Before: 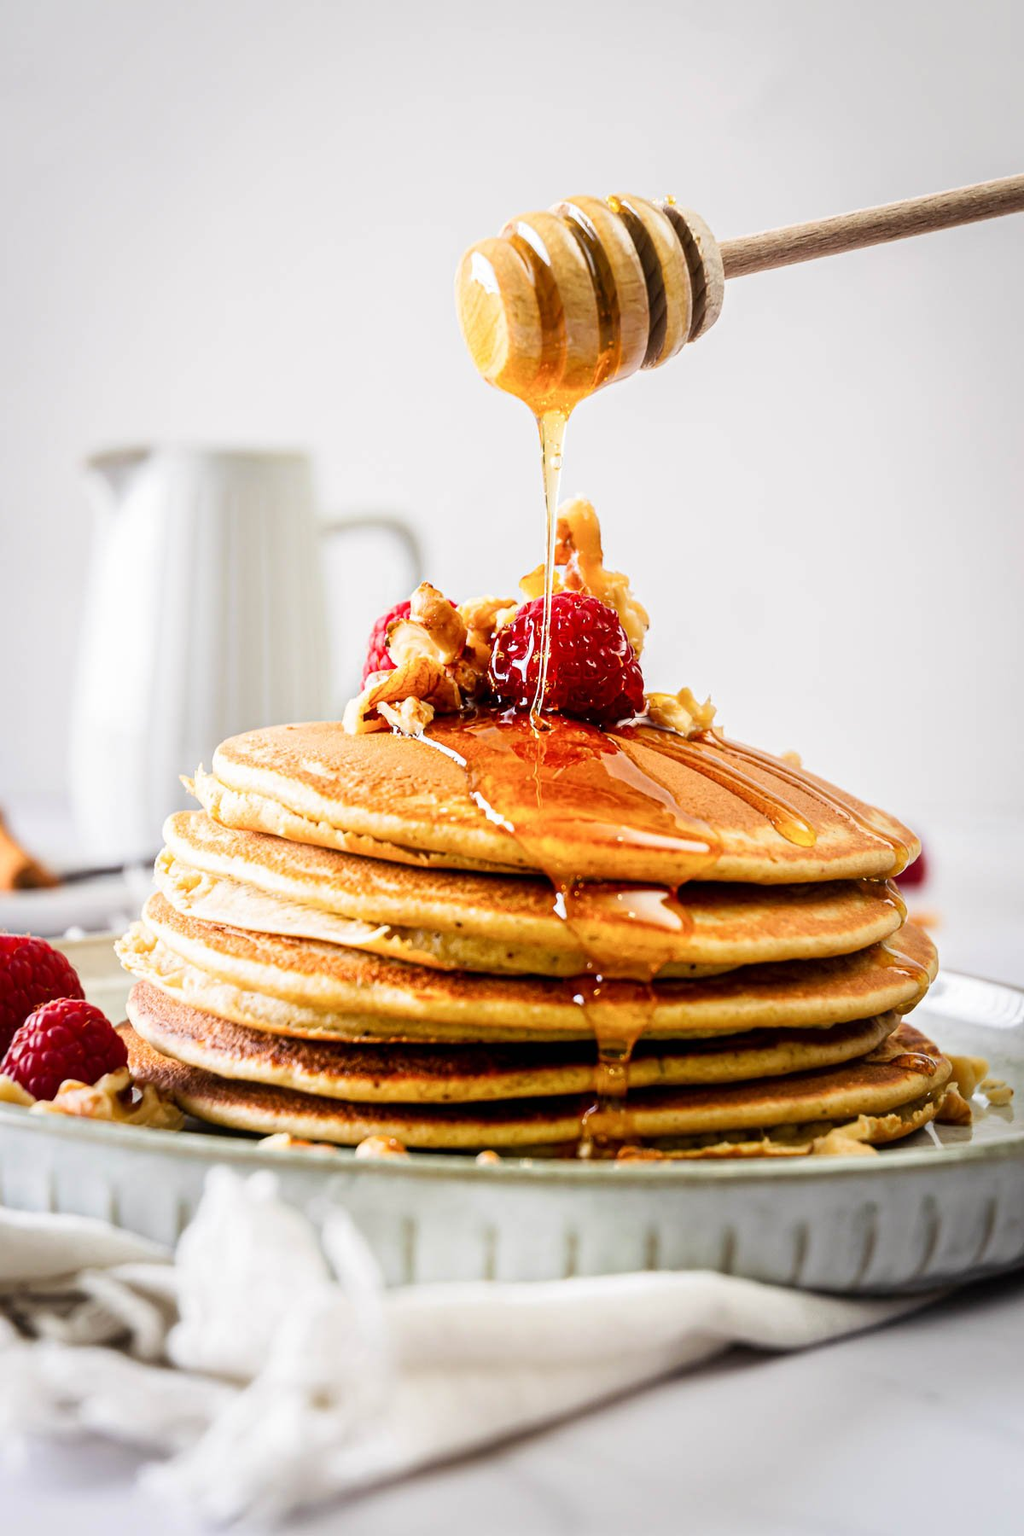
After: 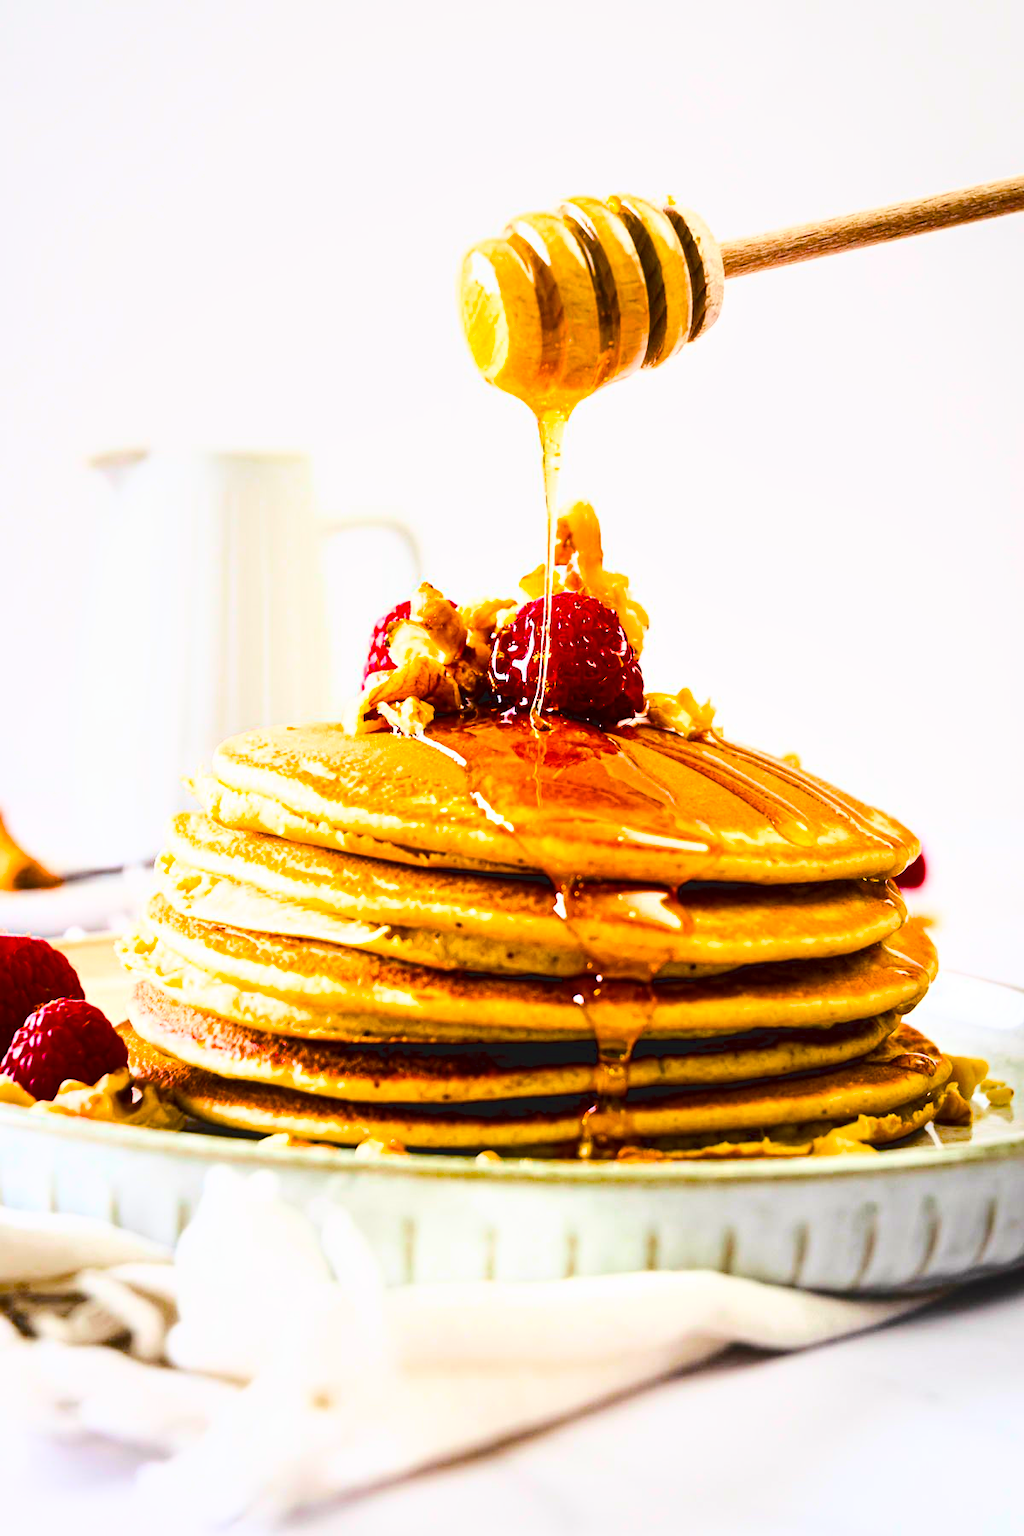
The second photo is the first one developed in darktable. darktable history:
base curve: curves: ch0 [(0, 0) (0.025, 0.046) (0.112, 0.277) (0.467, 0.74) (0.814, 0.929) (1, 0.942)]
local contrast: highlights 107%, shadows 98%, detail 119%, midtone range 0.2
color balance rgb: highlights gain › luminance 17.713%, global offset › luminance 0.485%, perceptual saturation grading › global saturation 36.648%, perceptual saturation grading › shadows 35.016%, global vibrance 16.75%, saturation formula JzAzBz (2021)
